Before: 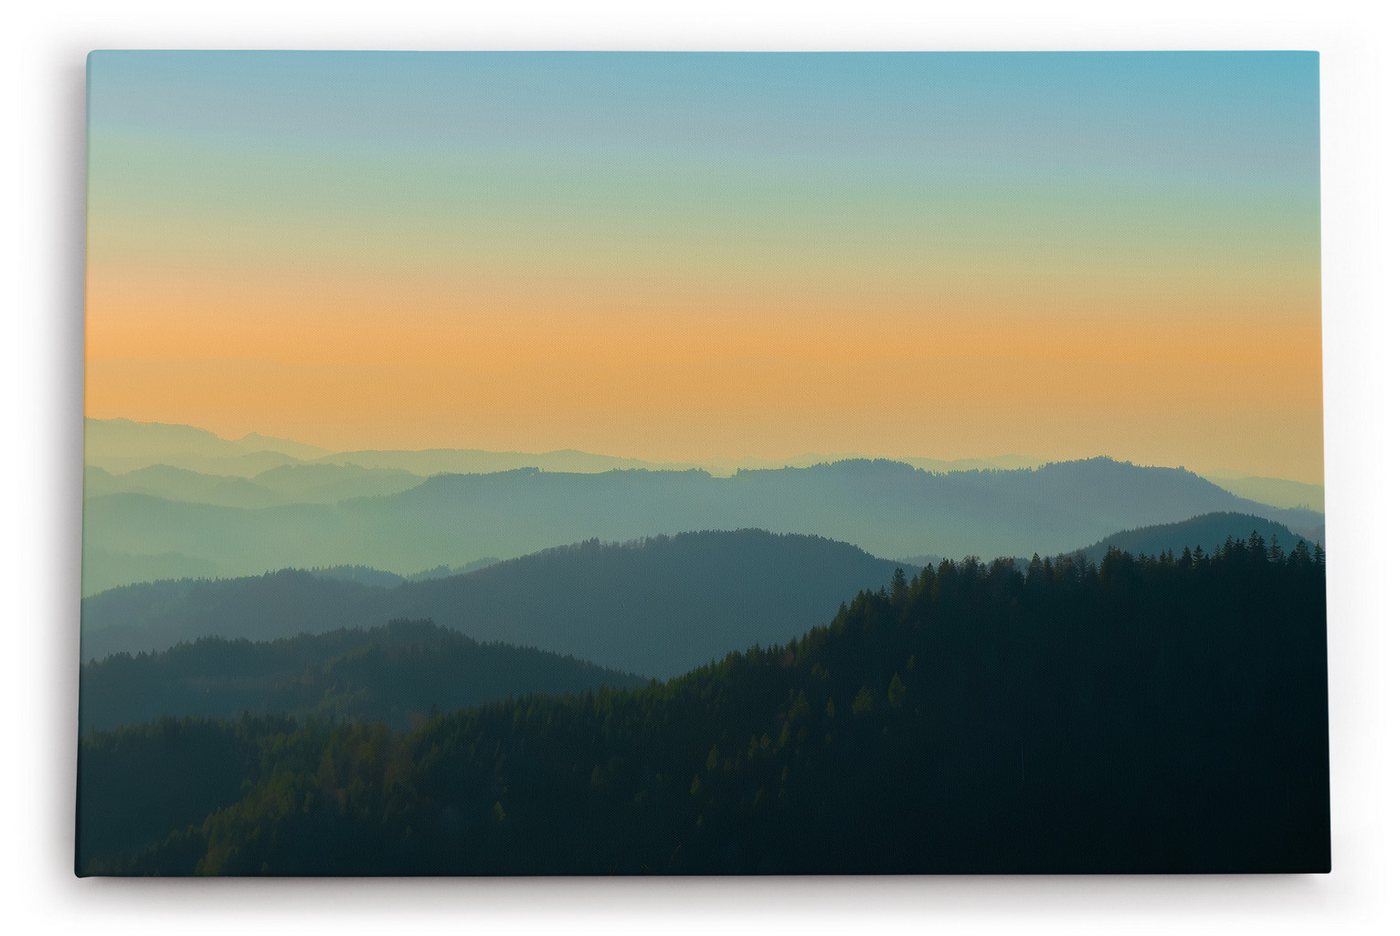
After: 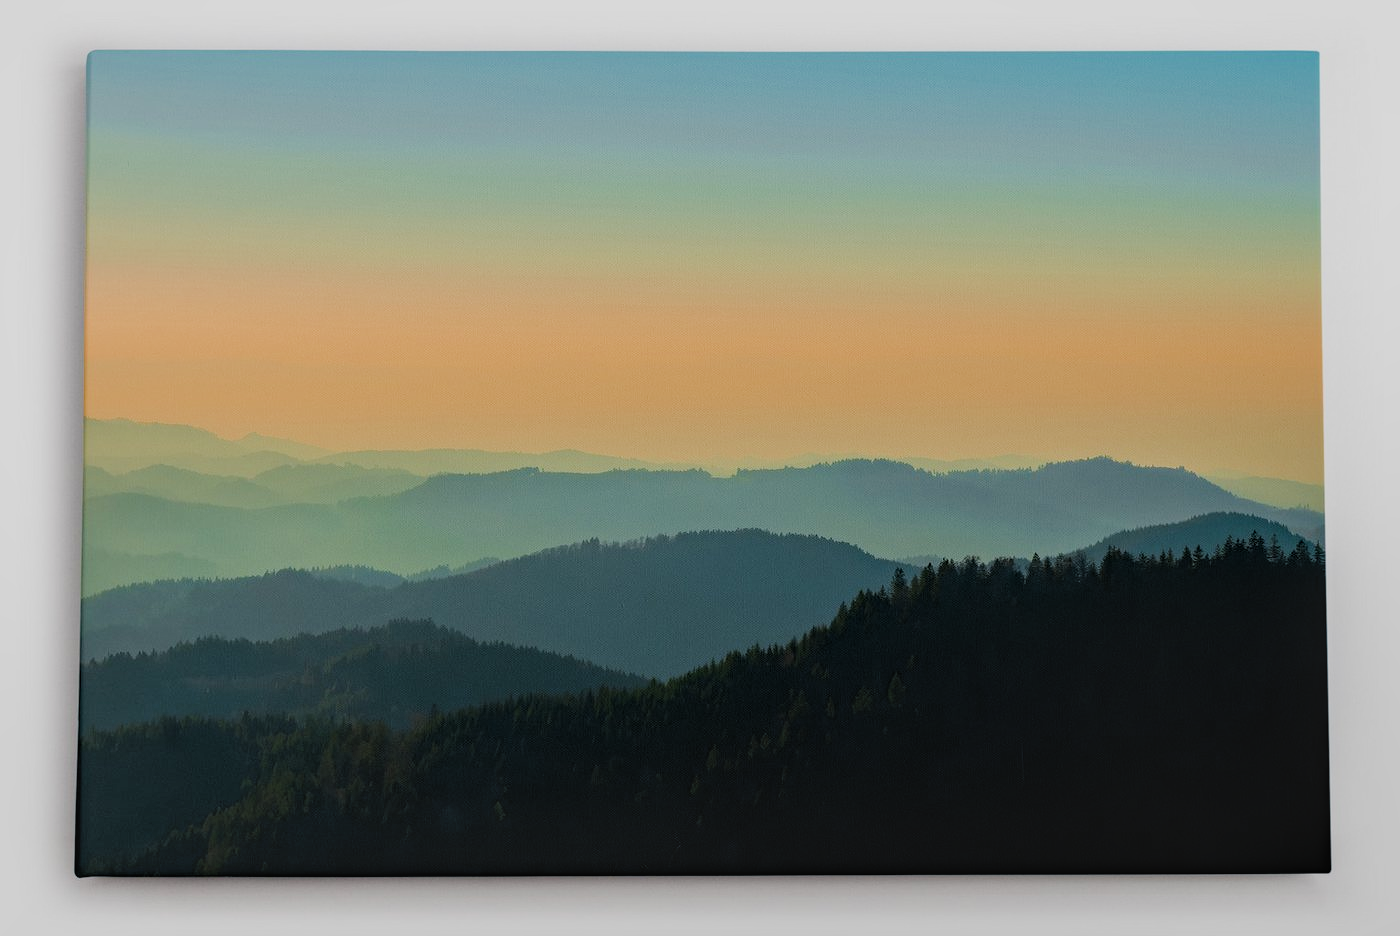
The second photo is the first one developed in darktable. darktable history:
haze removal: compatibility mode true, adaptive false
local contrast: detail 130%
filmic rgb: black relative exposure -7.65 EV, white relative exposure 4.56 EV, hardness 3.61, color science v4 (2020)
